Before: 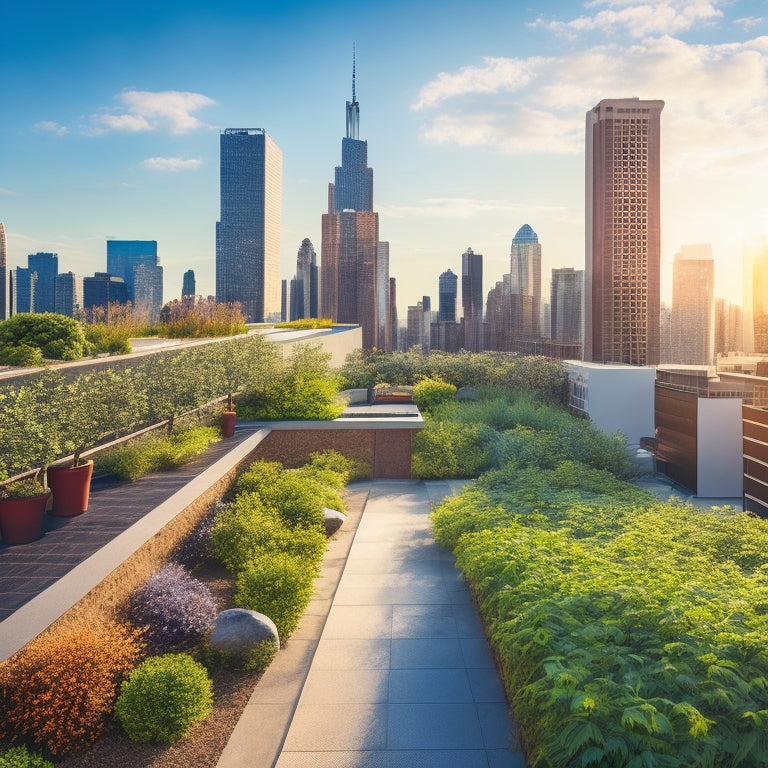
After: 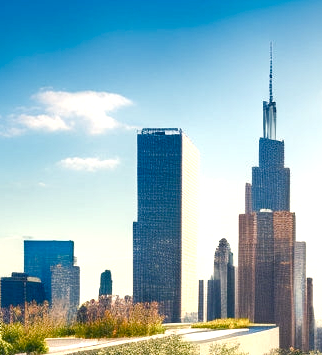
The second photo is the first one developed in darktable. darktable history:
crop and rotate: left 10.817%, top 0.062%, right 47.194%, bottom 53.626%
tone curve: curves: ch0 [(0, 0) (0.003, 0.003) (0.011, 0.011) (0.025, 0.025) (0.044, 0.044) (0.069, 0.068) (0.1, 0.098) (0.136, 0.134) (0.177, 0.175) (0.224, 0.221) (0.277, 0.273) (0.335, 0.331) (0.399, 0.394) (0.468, 0.462) (0.543, 0.543) (0.623, 0.623) (0.709, 0.709) (0.801, 0.801) (0.898, 0.898) (1, 1)], preserve colors none
color balance rgb: shadows lift › chroma 2.79%, shadows lift › hue 190.66°, power › hue 171.85°, highlights gain › chroma 2.16%, highlights gain › hue 75.26°, global offset › luminance -0.51%, perceptual saturation grading › highlights -33.8%, perceptual saturation grading › mid-tones 14.98%, perceptual saturation grading › shadows 48.43%, perceptual brilliance grading › highlights 15.68%, perceptual brilliance grading › mid-tones 6.62%, perceptual brilliance grading › shadows -14.98%, global vibrance 11.32%, contrast 5.05%
